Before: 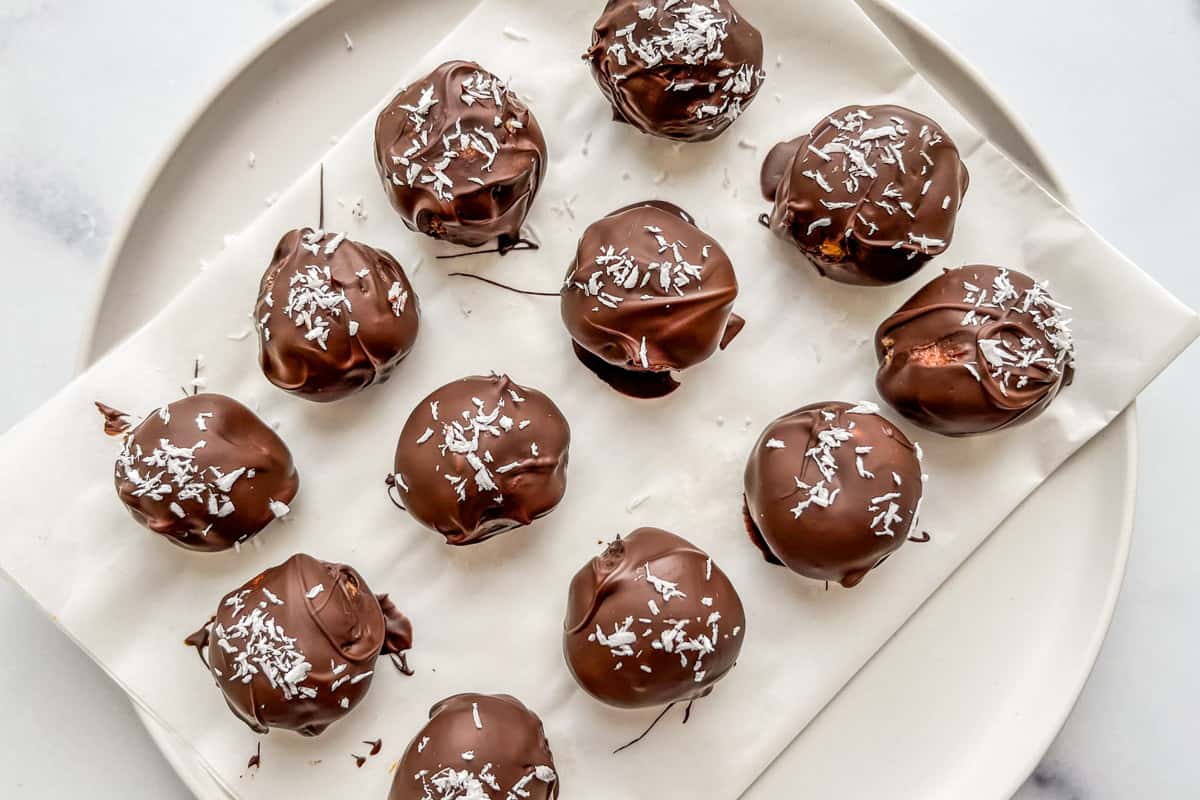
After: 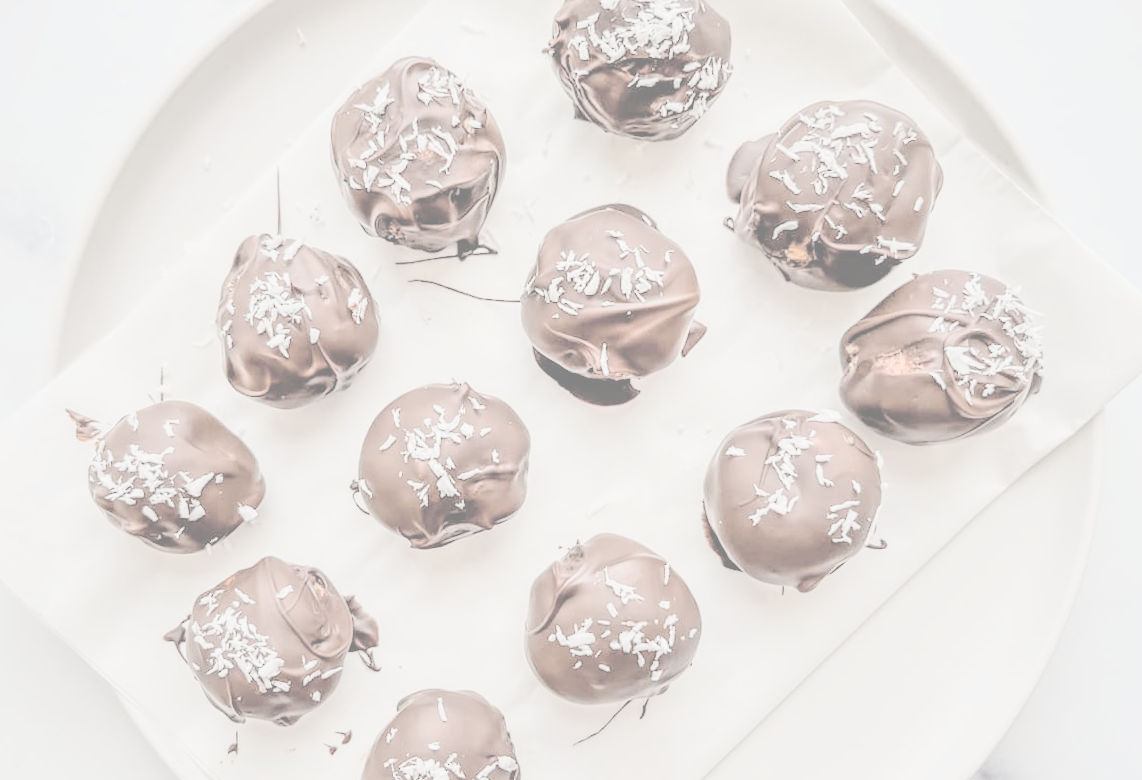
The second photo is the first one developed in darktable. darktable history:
contrast brightness saturation: contrast -0.32, brightness 0.75, saturation -0.78
exposure: black level correction 0.001, compensate highlight preservation false
local contrast: on, module defaults
rotate and perspective: rotation 0.074°, lens shift (vertical) 0.096, lens shift (horizontal) -0.041, crop left 0.043, crop right 0.952, crop top 0.024, crop bottom 0.979
color correction: saturation 0.99
tone curve: curves: ch0 [(0, 0) (0.082, 0.02) (0.129, 0.078) (0.275, 0.301) (0.67, 0.809) (1, 1)], color space Lab, linked channels, preserve colors none
